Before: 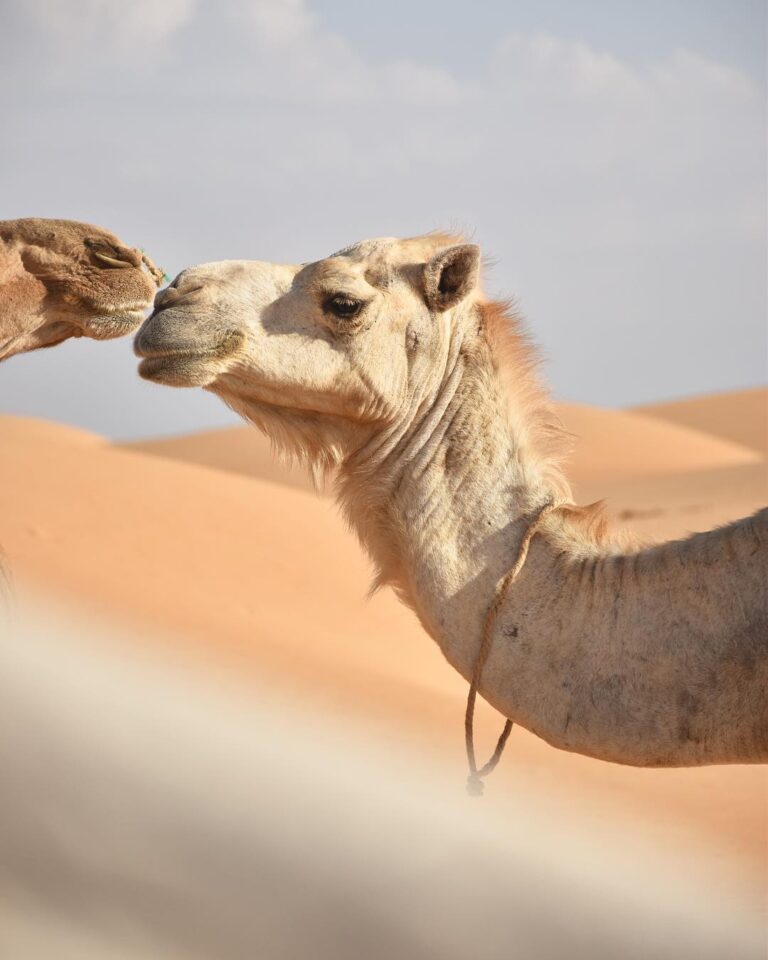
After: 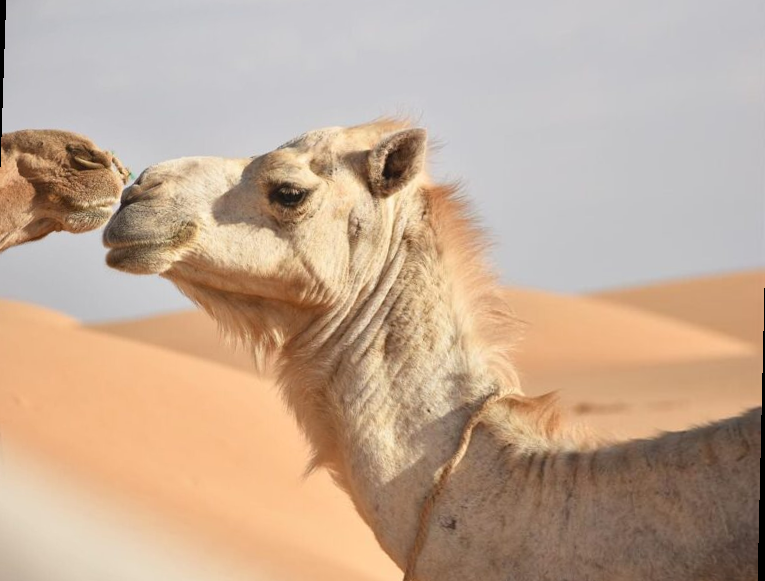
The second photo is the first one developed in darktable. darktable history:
rotate and perspective: rotation 1.69°, lens shift (vertical) -0.023, lens shift (horizontal) -0.291, crop left 0.025, crop right 0.988, crop top 0.092, crop bottom 0.842
crop and rotate: top 8.293%, bottom 20.996%
